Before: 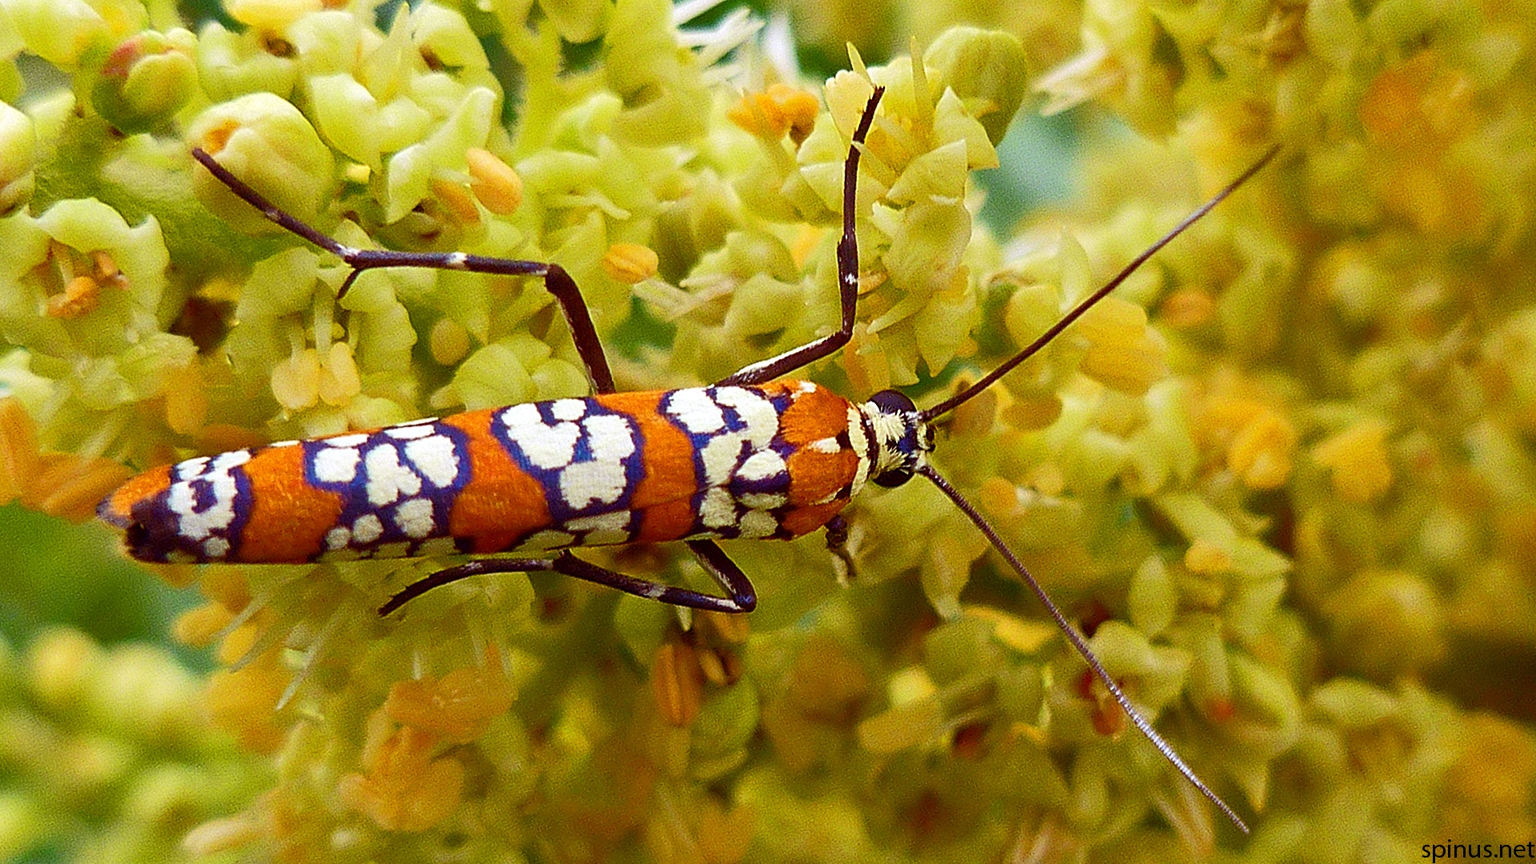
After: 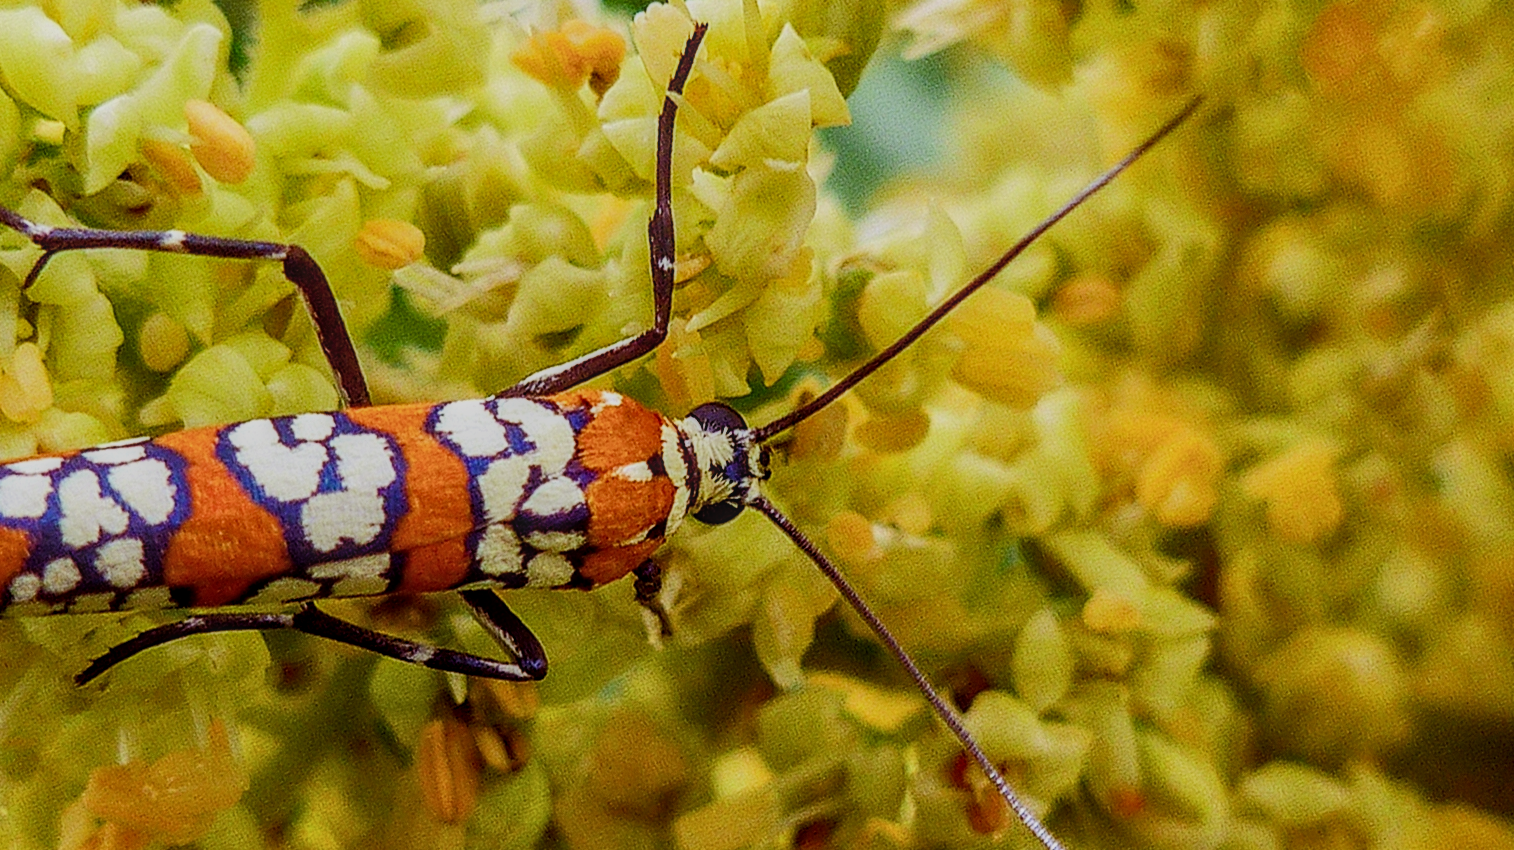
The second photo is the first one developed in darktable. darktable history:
local contrast: highlights 0%, shadows 0%, detail 133%
filmic rgb: black relative exposure -7.65 EV, white relative exposure 4.56 EV, hardness 3.61
crop and rotate: left 20.74%, top 7.912%, right 0.375%, bottom 13.378%
